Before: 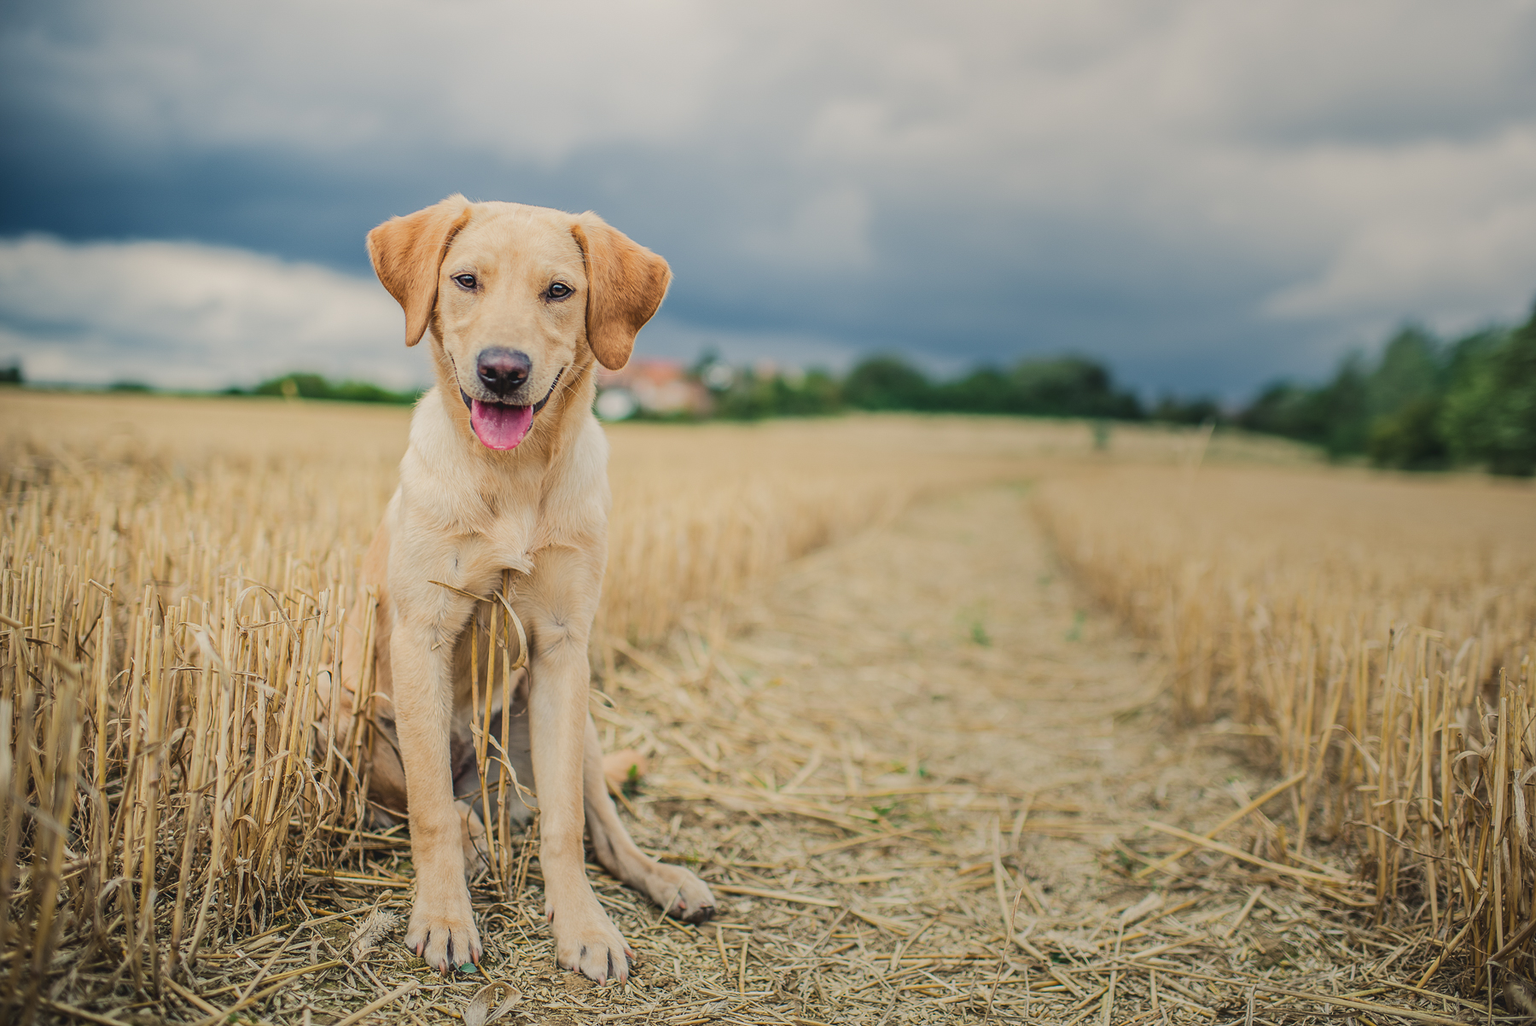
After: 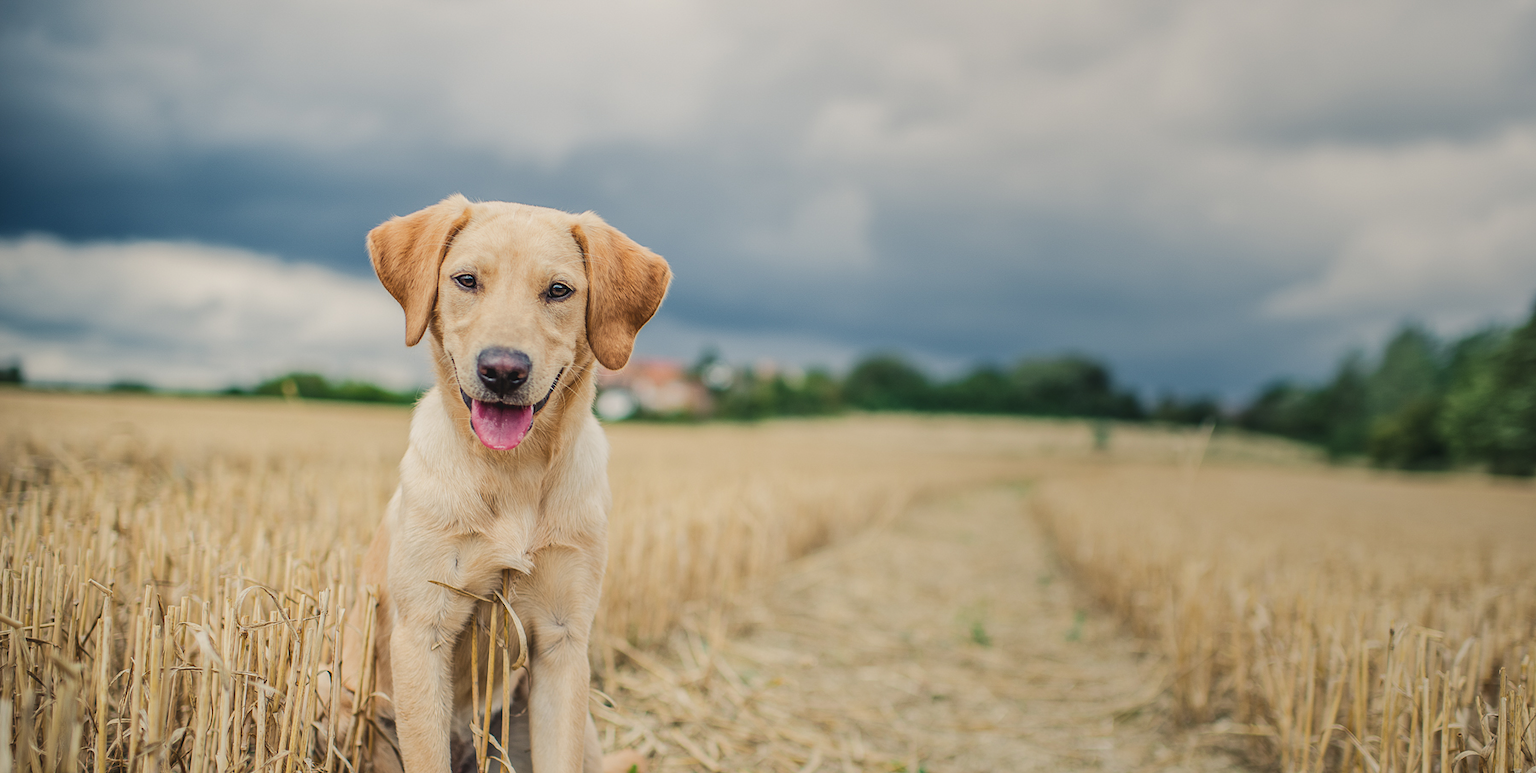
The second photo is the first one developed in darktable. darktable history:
crop: bottom 24.447%
local contrast: mode bilateral grid, contrast 21, coarseness 49, detail 120%, midtone range 0.2
contrast brightness saturation: saturation -0.037
